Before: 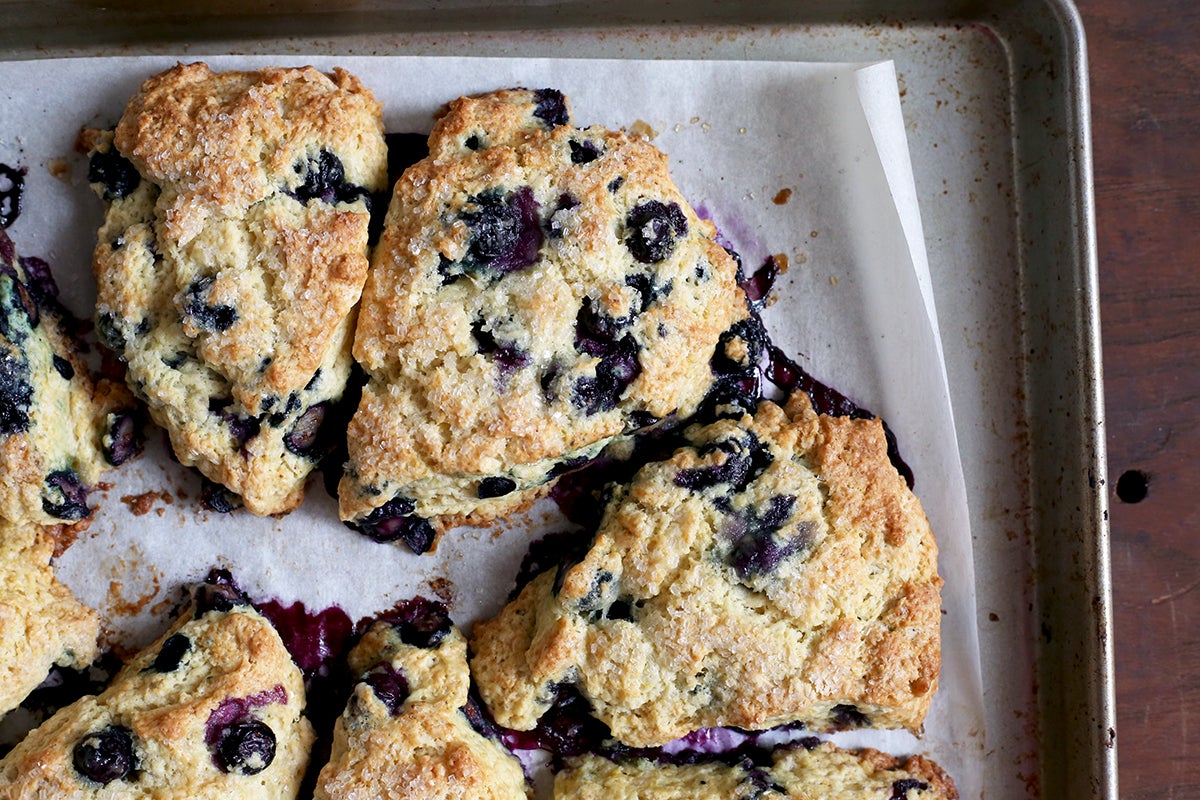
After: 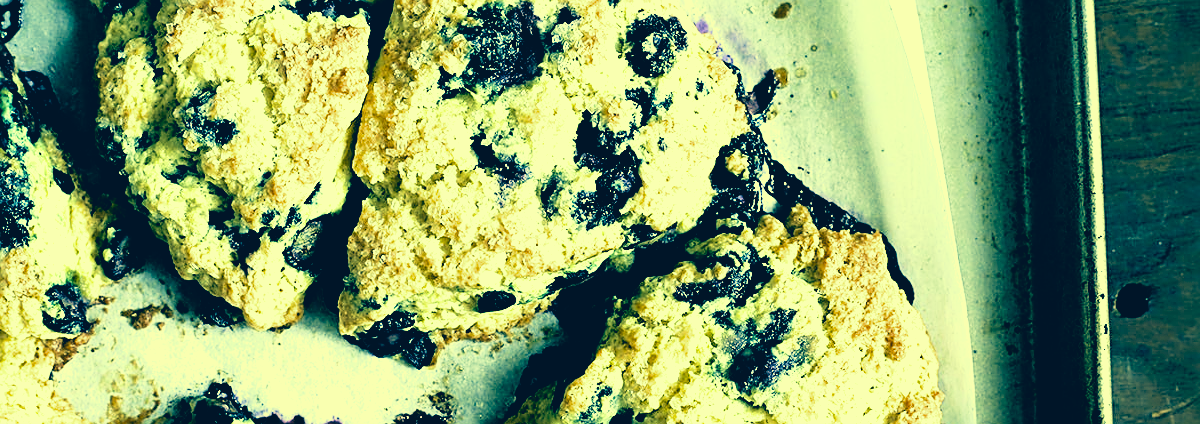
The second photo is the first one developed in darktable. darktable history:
sharpen: on, module defaults
crop and rotate: top 23.353%, bottom 23.619%
color correction: highlights a* -15.91, highlights b* 39.92, shadows a* -39.47, shadows b* -26.28
filmic rgb: middle gray luminance 8.69%, black relative exposure -6.31 EV, white relative exposure 2.73 EV, threshold 3.06 EV, target black luminance 0%, hardness 4.76, latitude 73.97%, contrast 1.335, shadows ↔ highlights balance 9.38%, enable highlight reconstruction true
velvia: on, module defaults
tone equalizer: -8 EV -1.09 EV, -7 EV -1.05 EV, -6 EV -0.845 EV, -5 EV -0.553 EV, -3 EV 0.552 EV, -2 EV 0.888 EV, -1 EV 1.01 EV, +0 EV 1.07 EV
